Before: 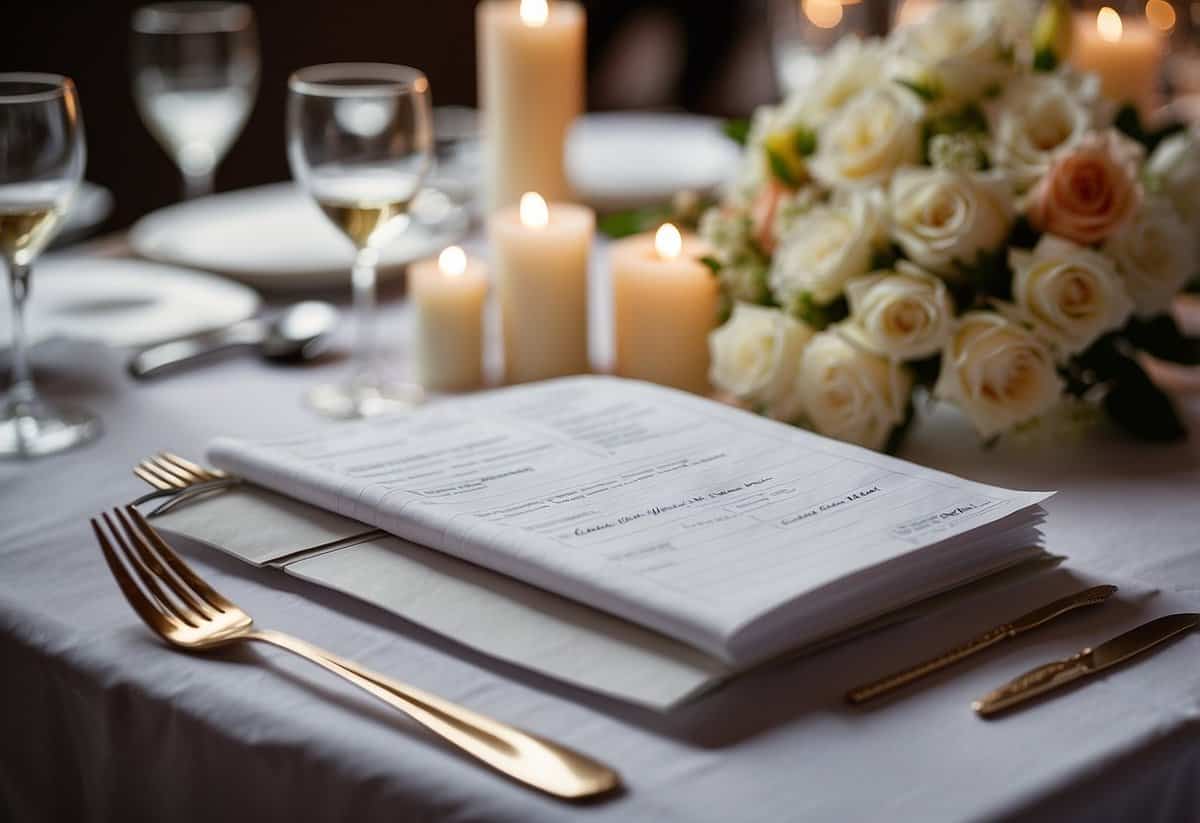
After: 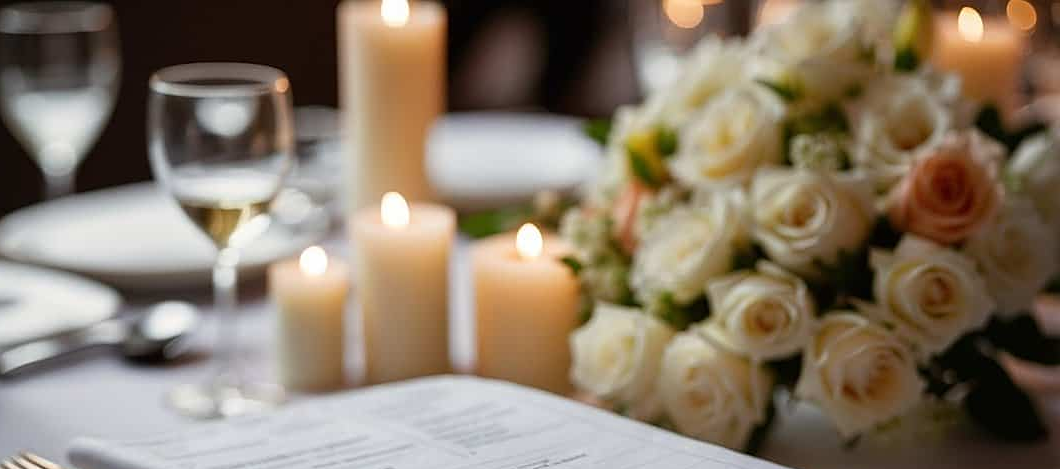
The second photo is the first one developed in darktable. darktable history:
sharpen: amount 0.209
crop and rotate: left 11.619%, bottom 42.907%
